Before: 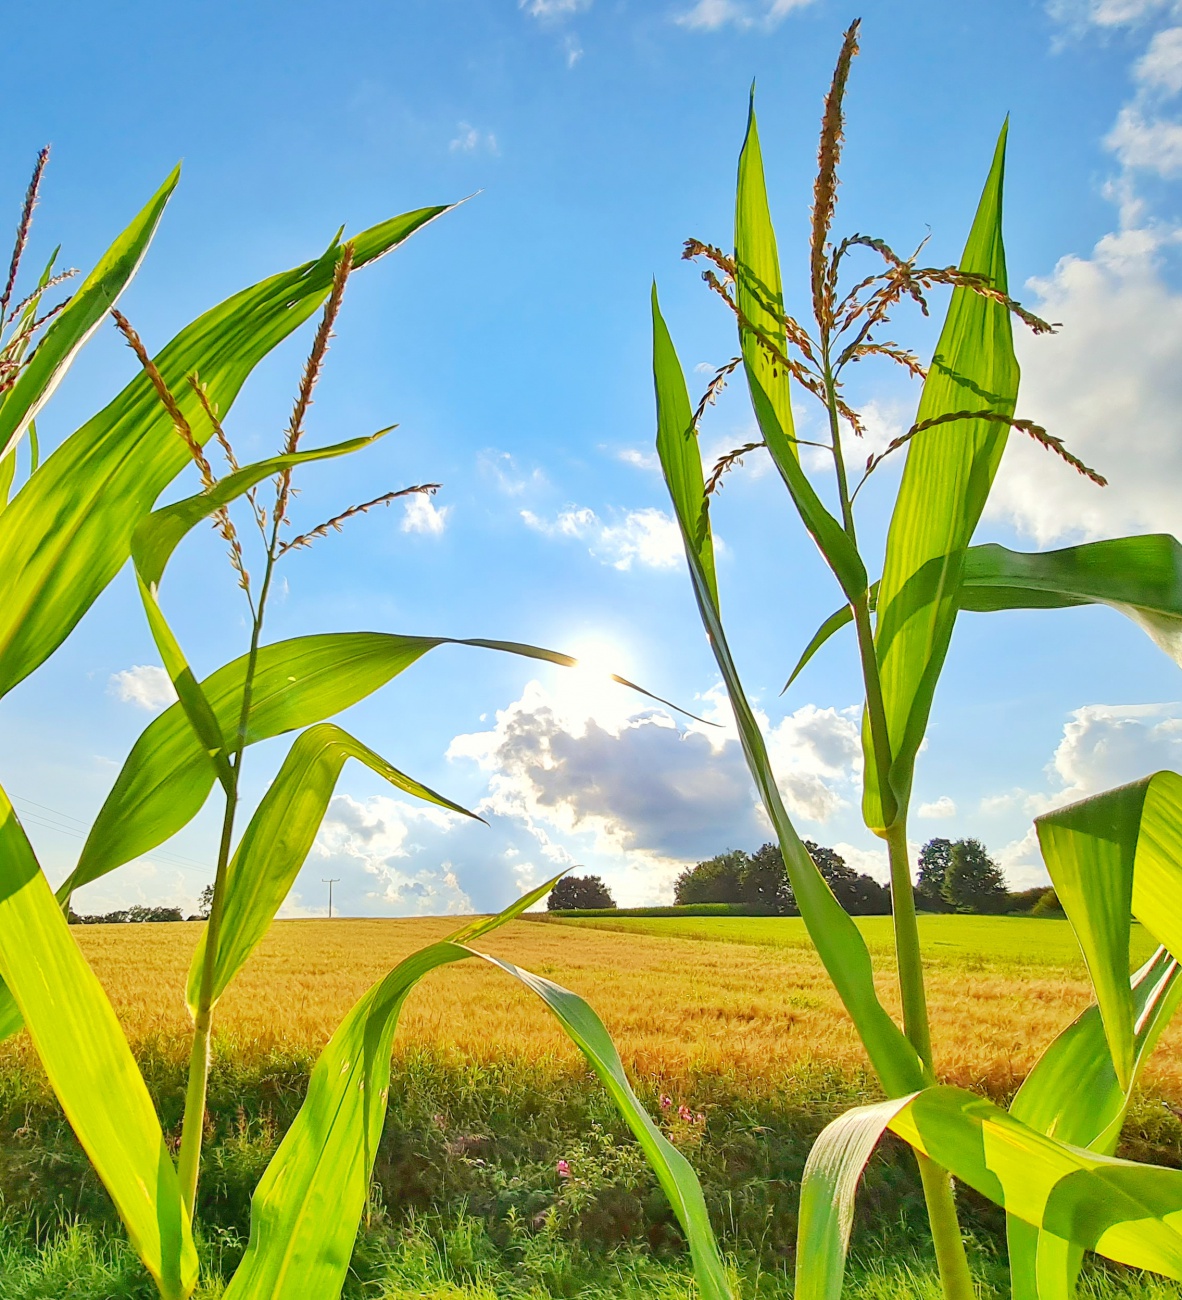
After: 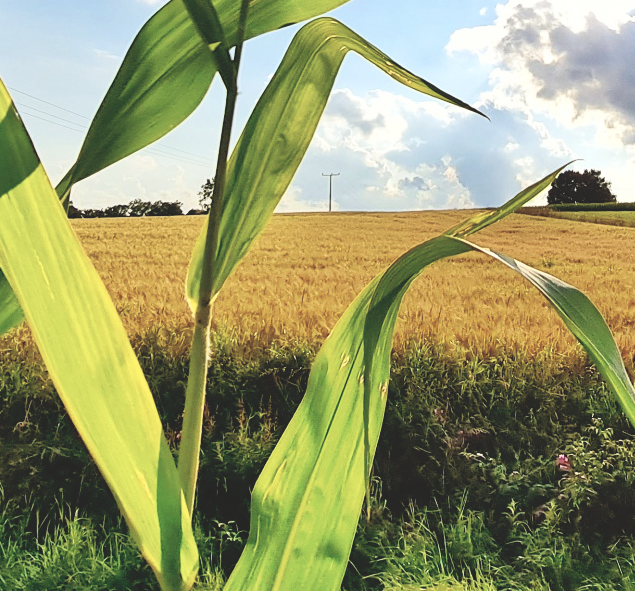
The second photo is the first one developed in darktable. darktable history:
base curve: curves: ch0 [(0, 0.02) (0.083, 0.036) (1, 1)], preserve colors none
crop and rotate: top 54.328%, right 46.207%, bottom 0.178%
contrast brightness saturation: contrast 0.102, saturation -0.354
shadows and highlights: shadows 0.383, highlights 38.95
